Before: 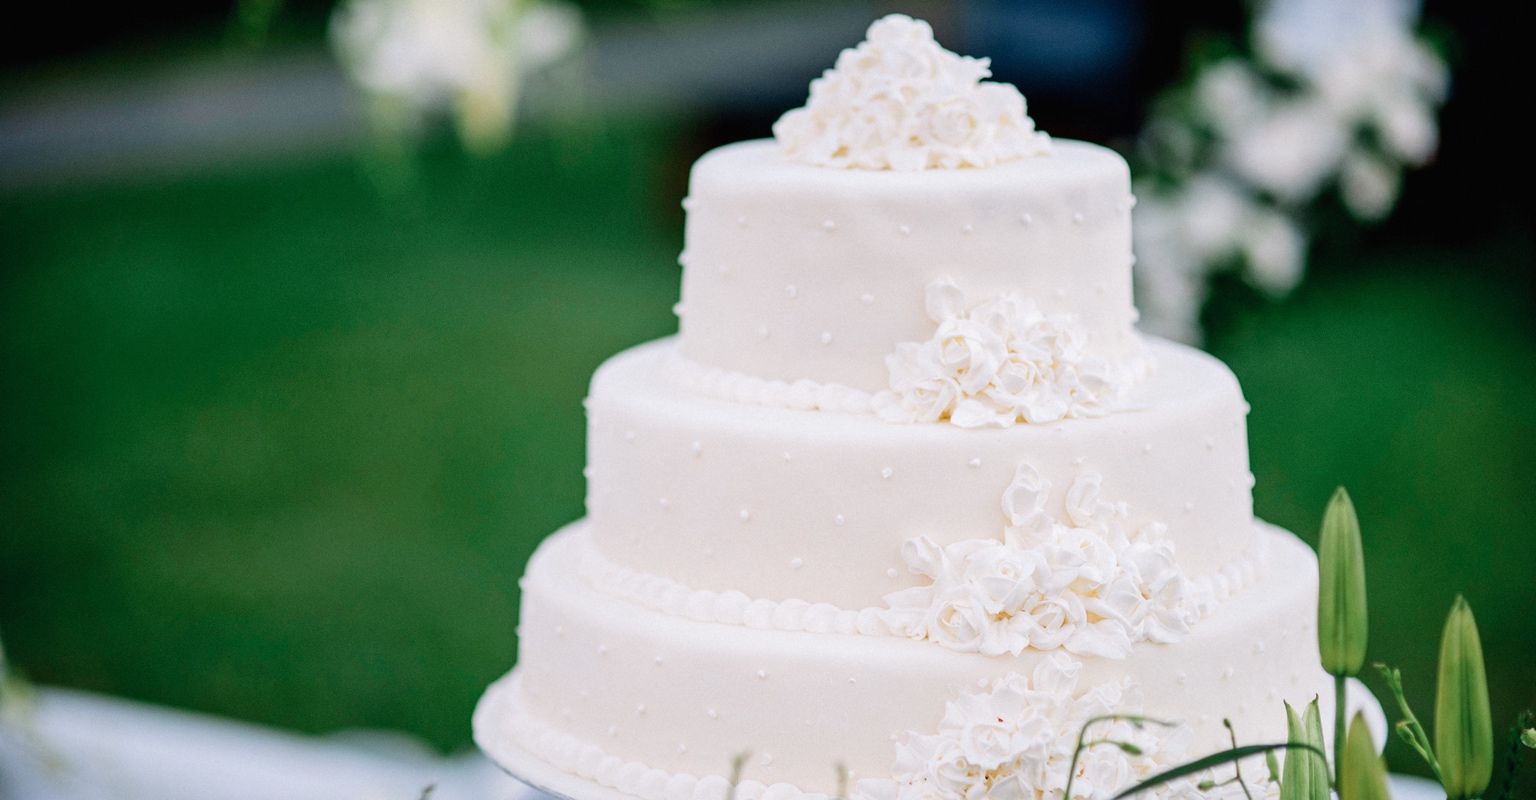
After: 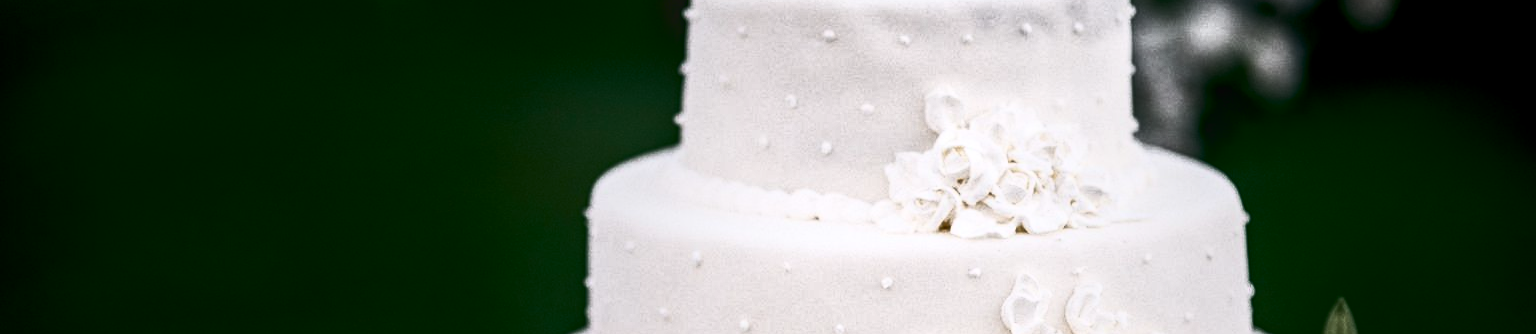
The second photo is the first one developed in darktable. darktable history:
local contrast: on, module defaults
crop and rotate: top 23.84%, bottom 34.294%
exposure: black level correction 0.007, compensate highlight preservation false
base curve: curves: ch0 [(0, 0) (0.564, 0.291) (0.802, 0.731) (1, 1)]
contrast brightness saturation: contrast 0.5, saturation -0.1
